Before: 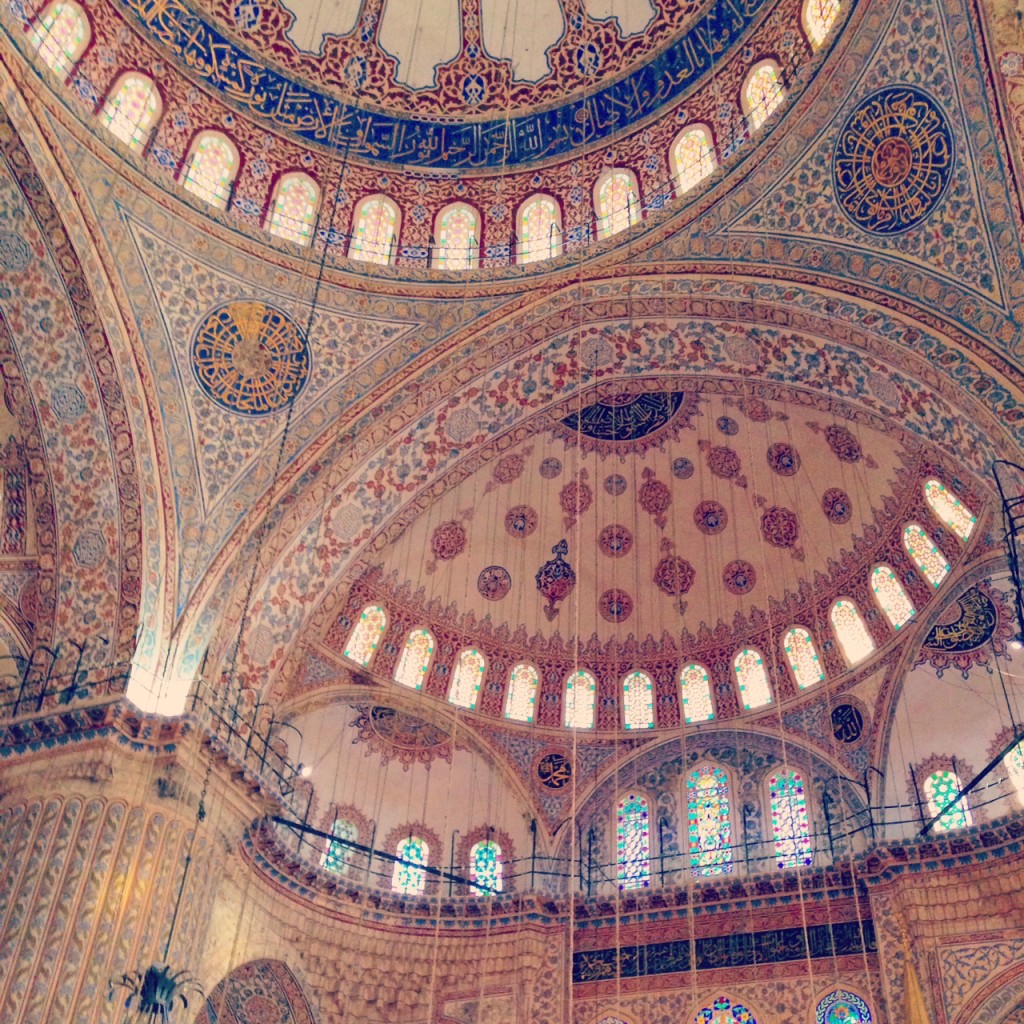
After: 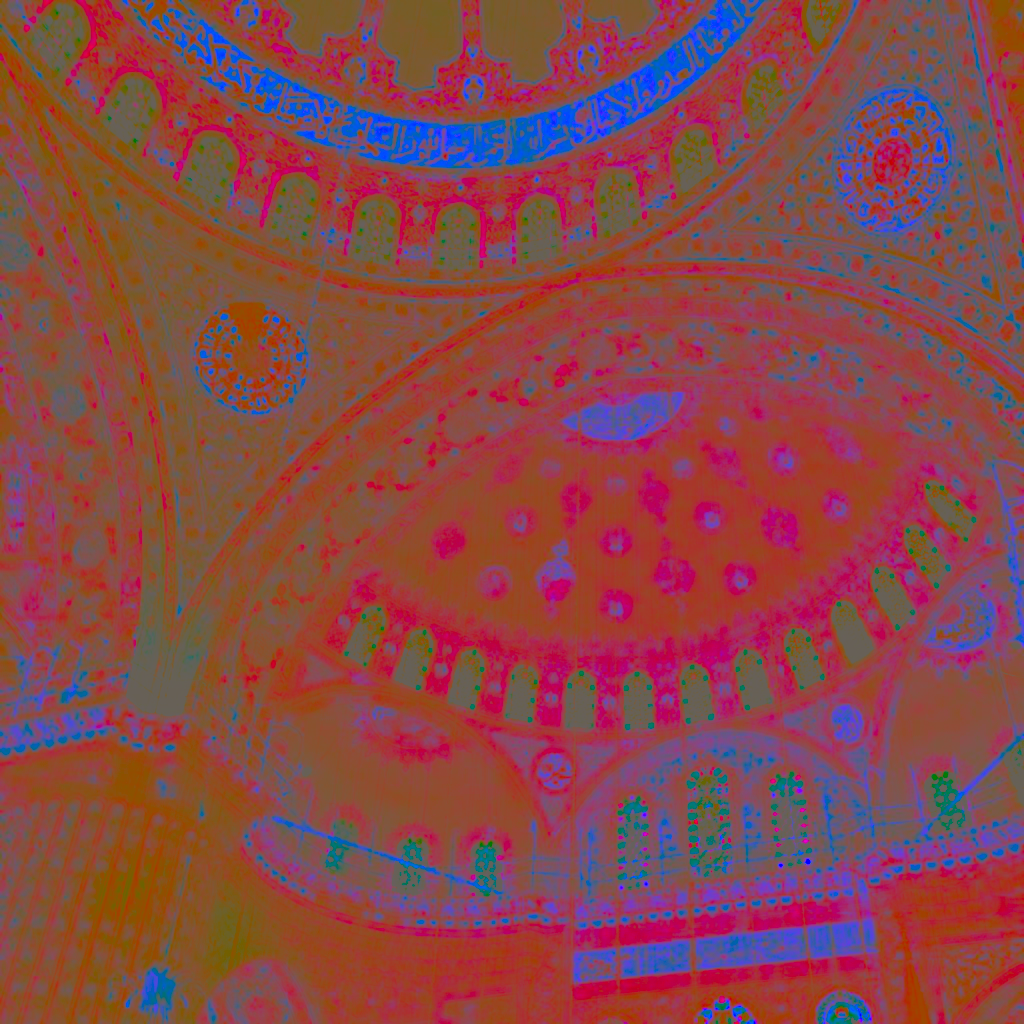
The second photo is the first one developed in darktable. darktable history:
tone equalizer: on, module defaults
base curve: curves: ch0 [(0, 0) (0.557, 0.834) (1, 1)], preserve colors none
contrast brightness saturation: contrast -0.973, brightness -0.163, saturation 0.769
